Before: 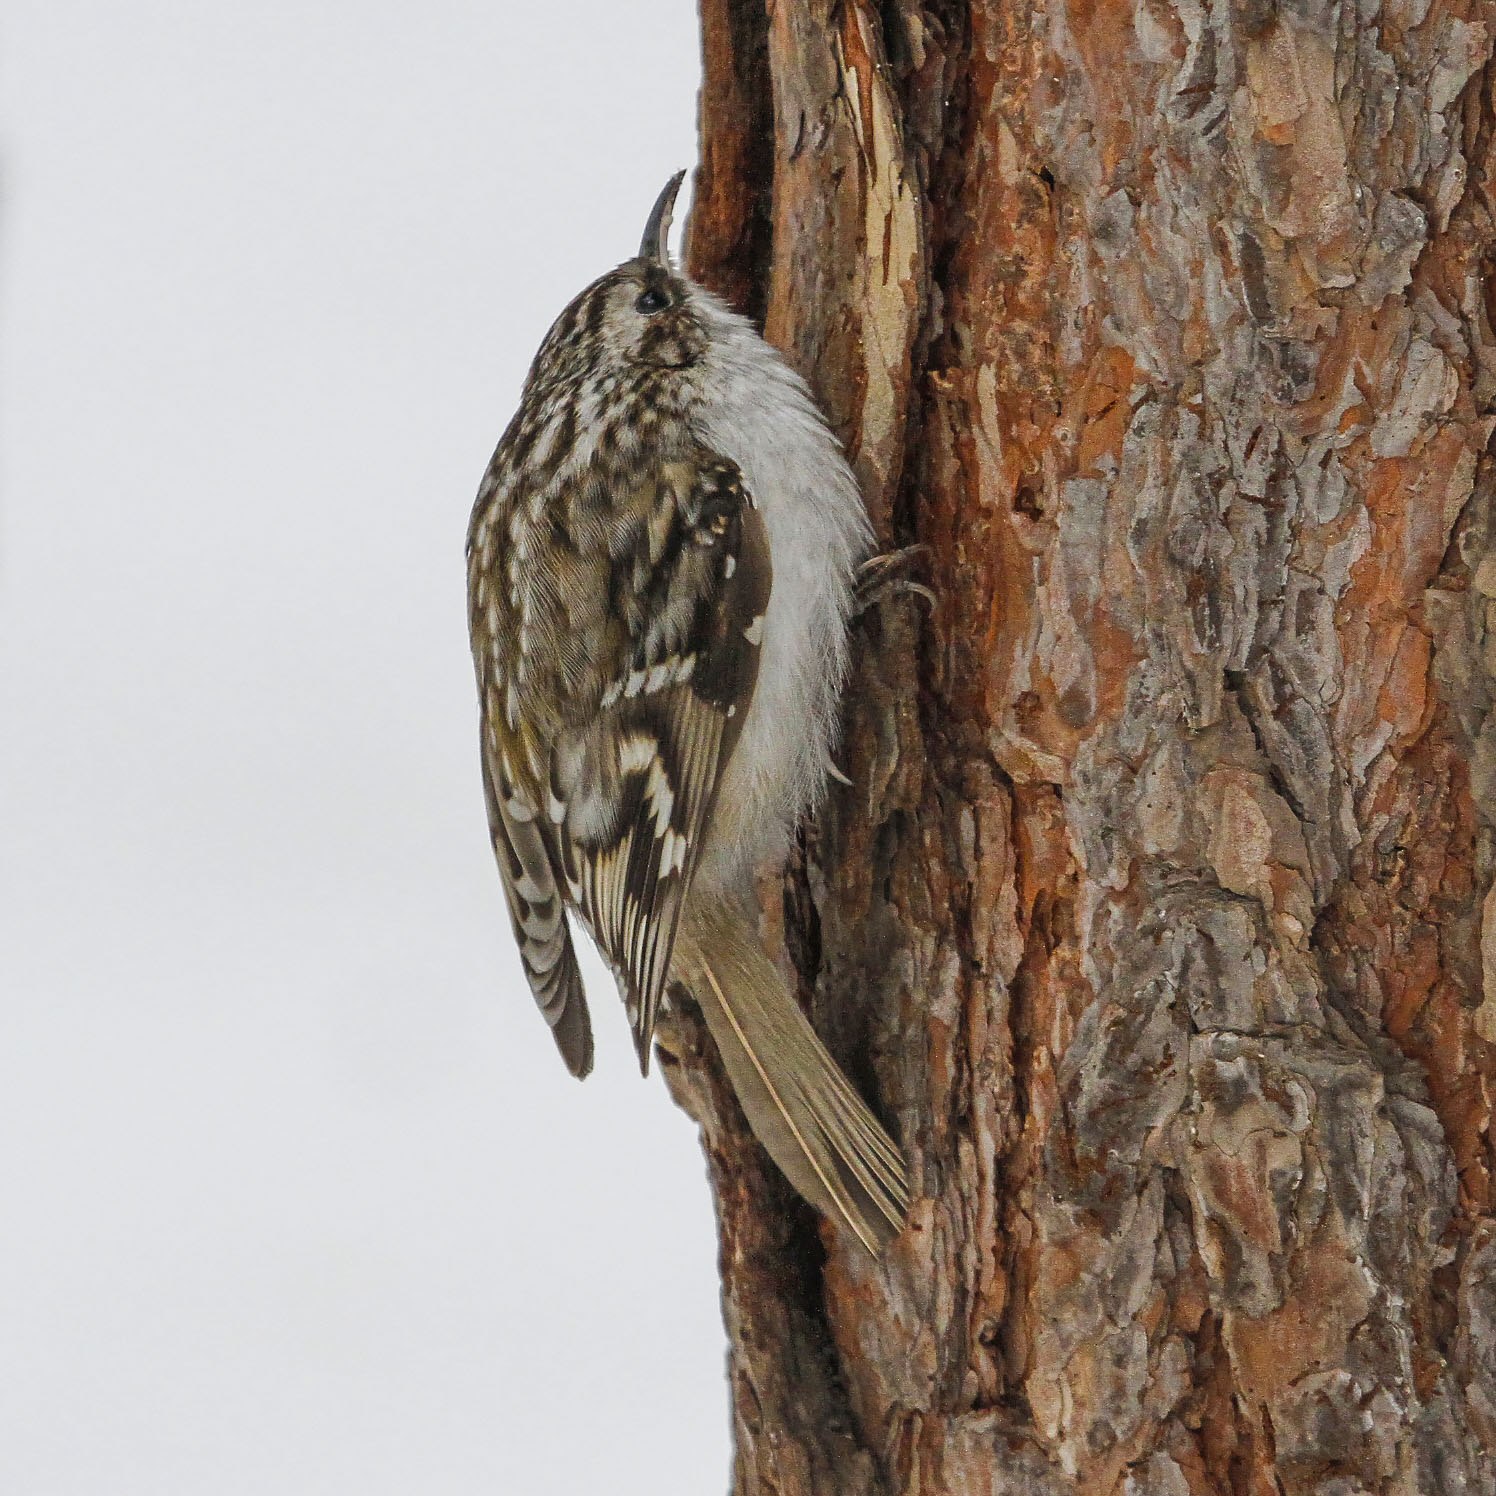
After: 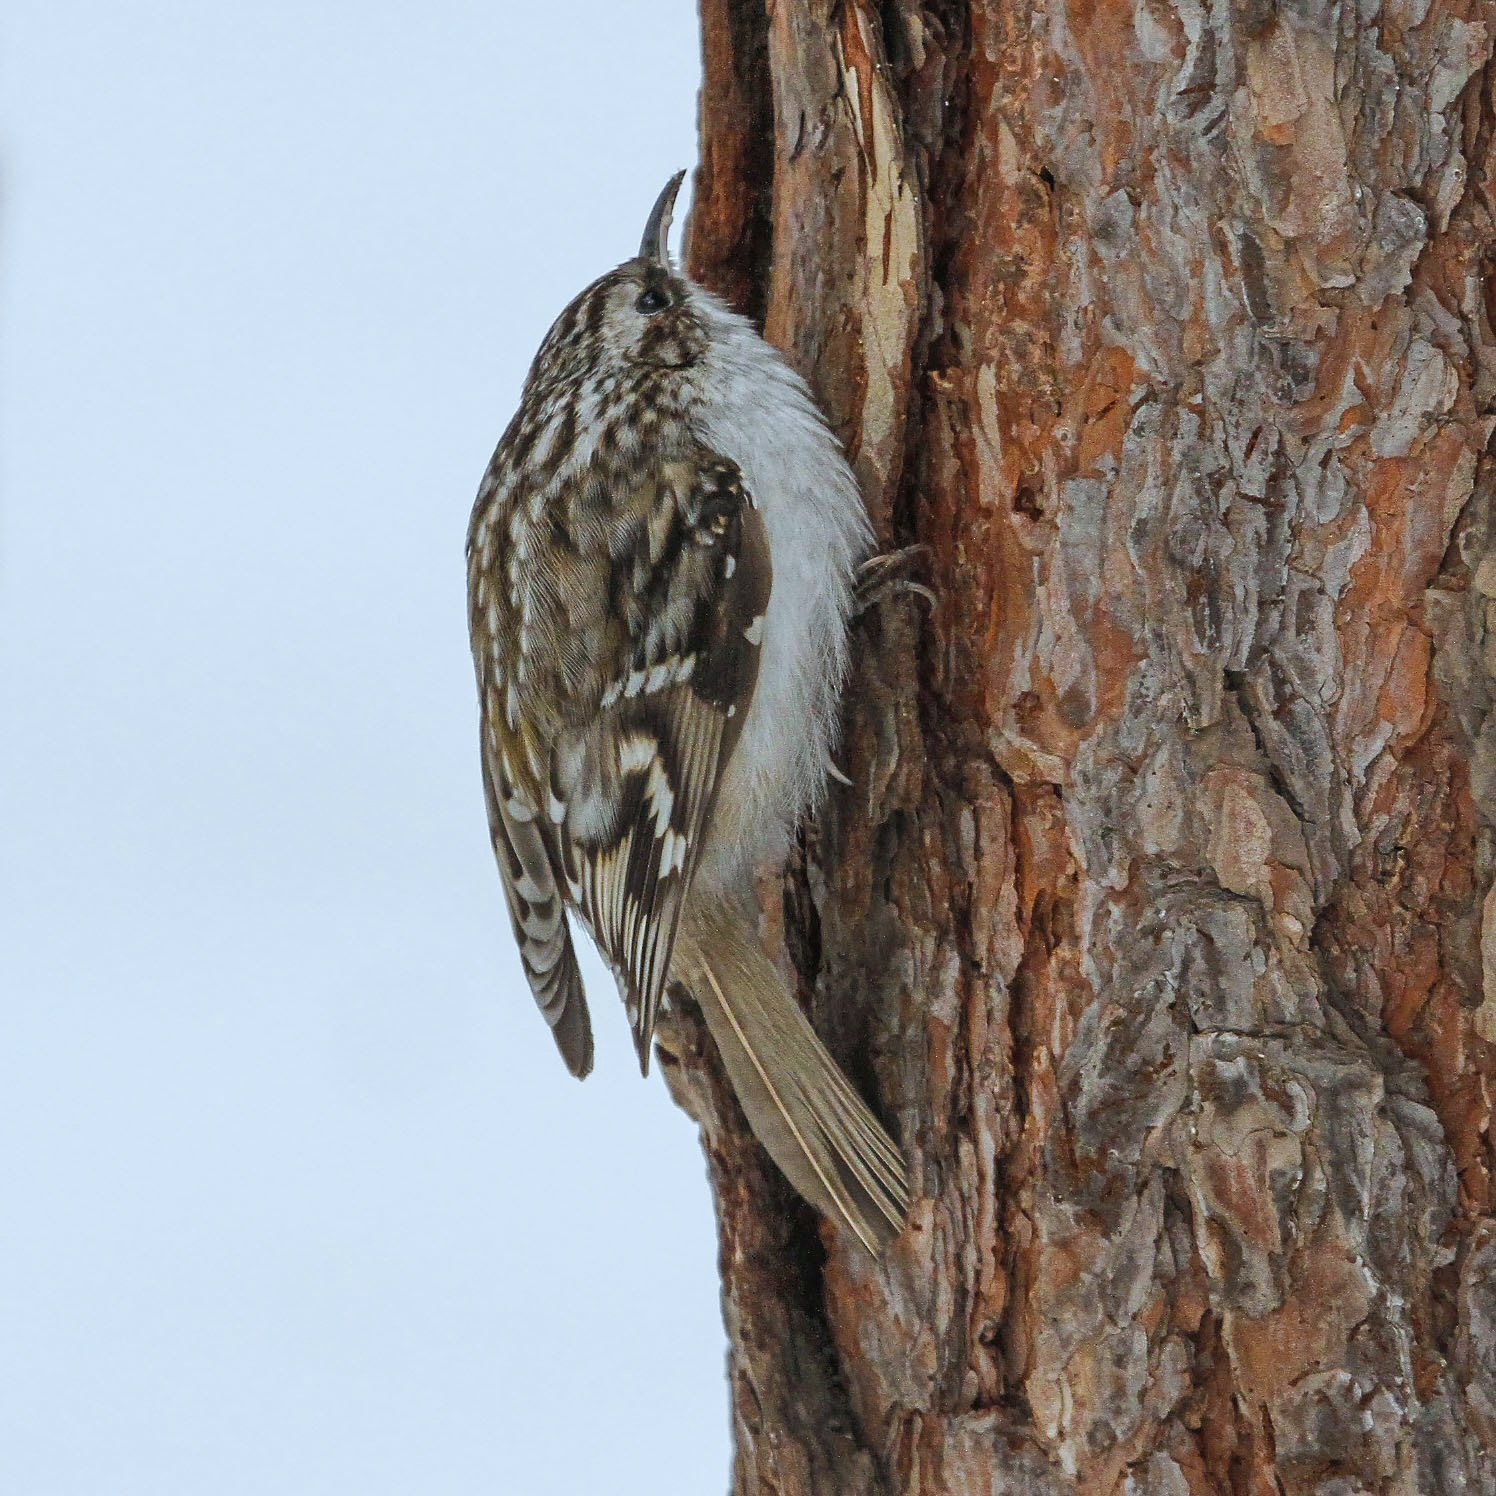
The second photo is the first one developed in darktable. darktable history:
color correction: highlights a* -4.19, highlights b* -10.73
